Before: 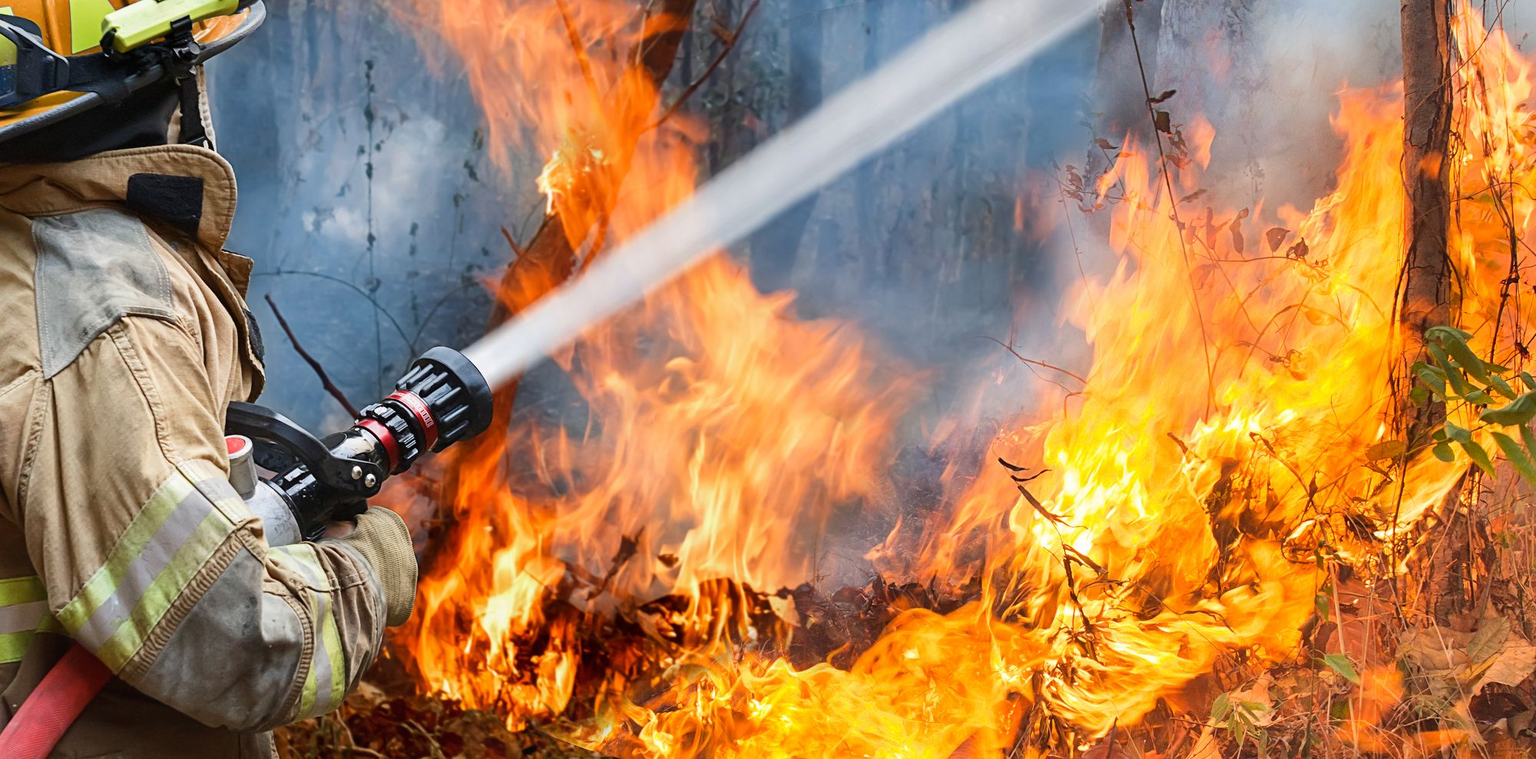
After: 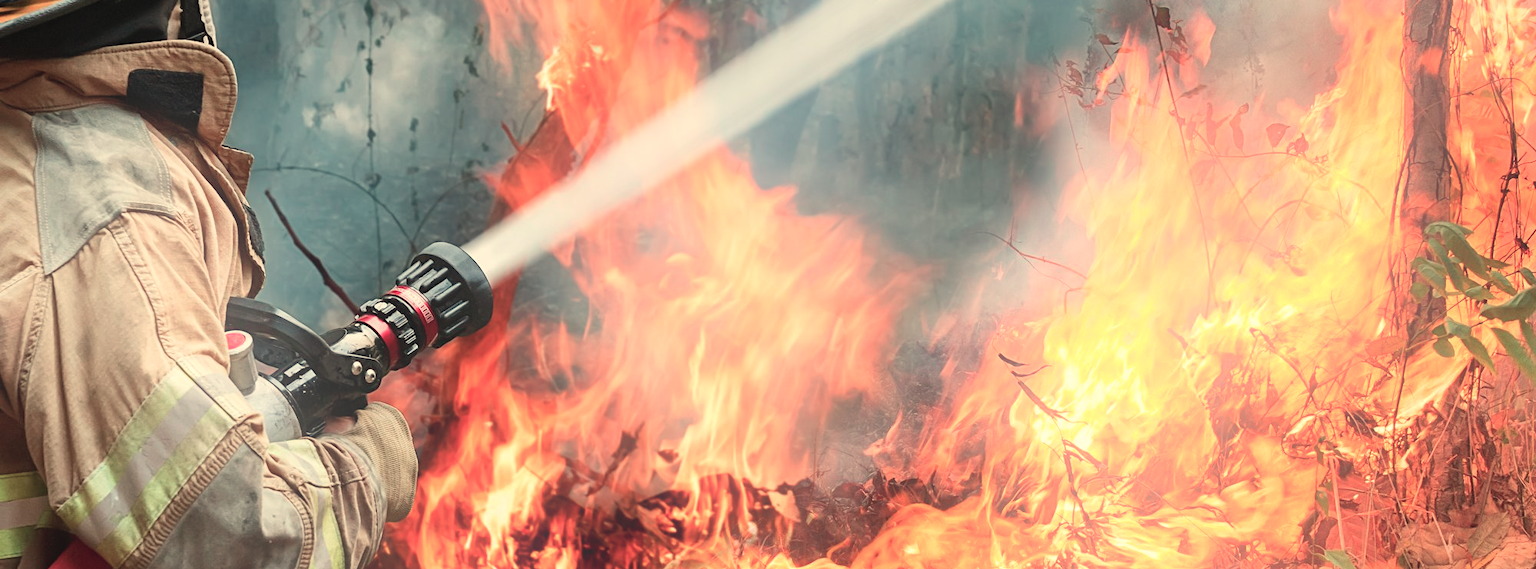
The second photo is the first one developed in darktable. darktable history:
crop: top 13.819%, bottom 11.169%
white balance: red 1.08, blue 0.791
bloom: on, module defaults
color contrast: blue-yellow contrast 0.62
